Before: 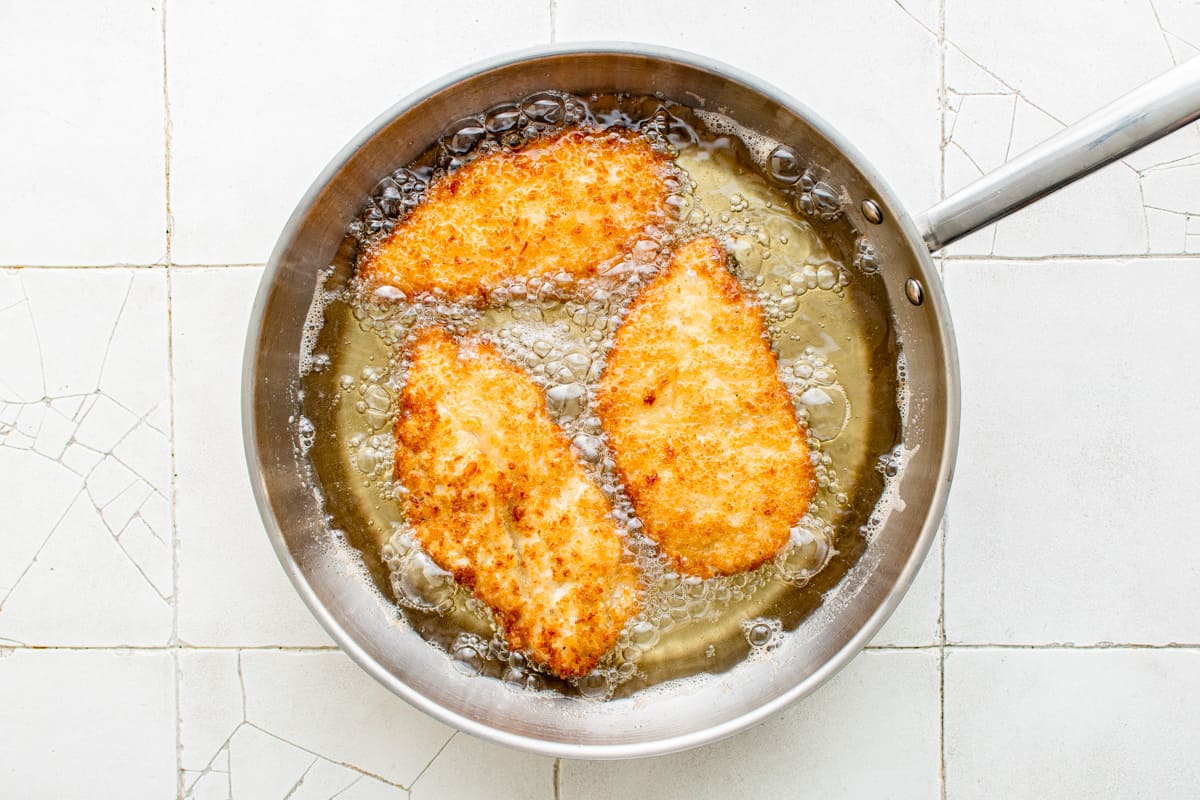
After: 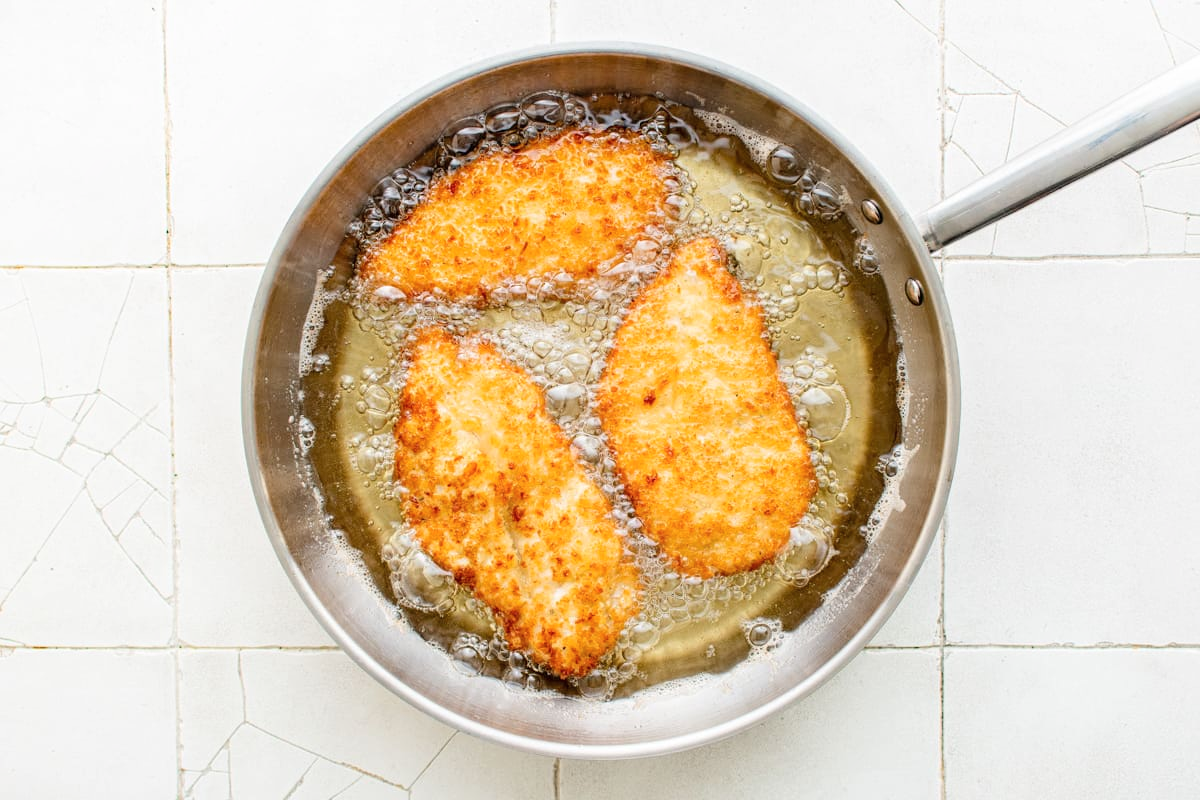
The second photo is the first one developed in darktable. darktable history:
shadows and highlights: radius 93.81, shadows -14.48, white point adjustment 0.238, highlights 32.12, compress 48.36%, highlights color adjustment 73.33%, soften with gaussian
